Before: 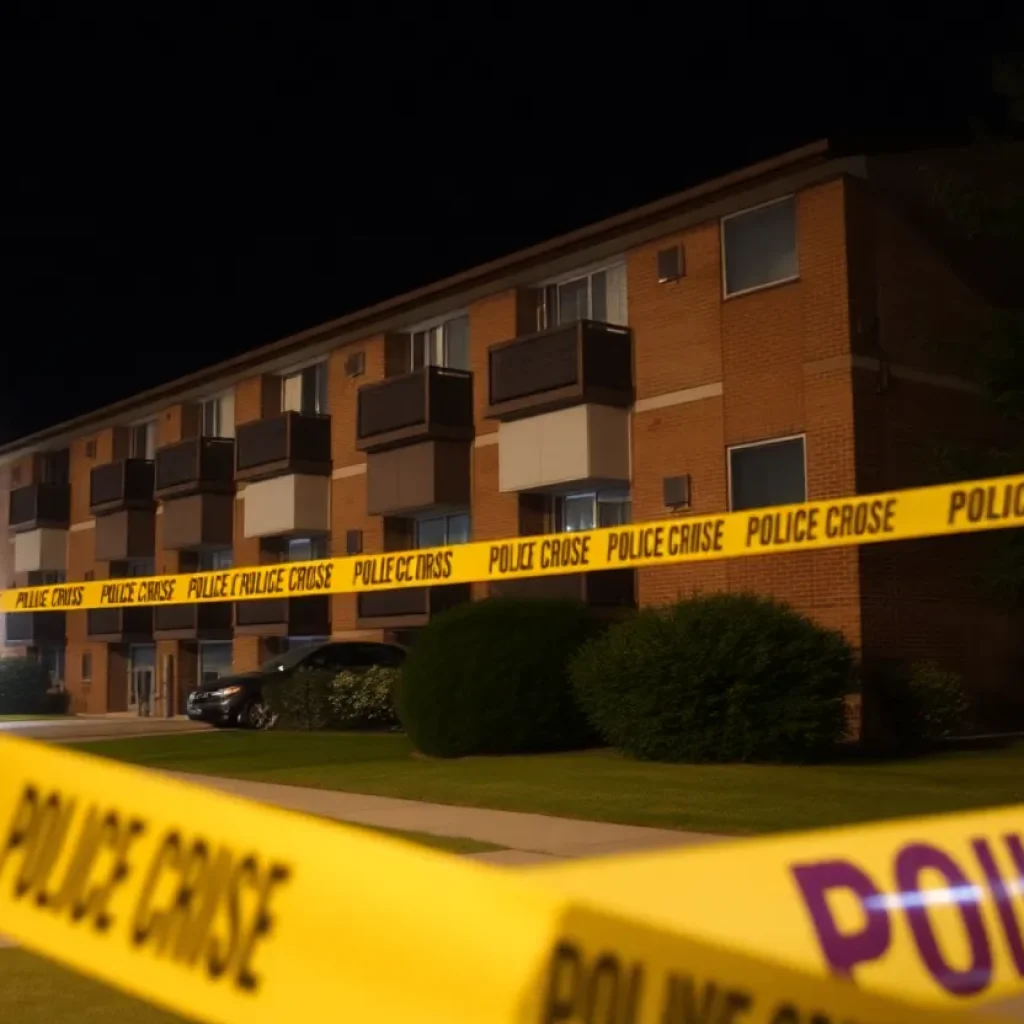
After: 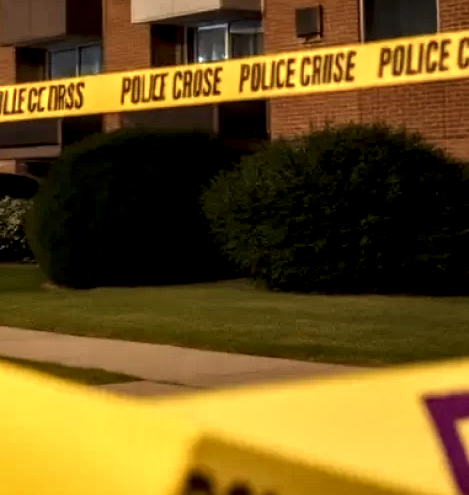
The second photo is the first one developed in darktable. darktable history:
color balance: output saturation 98.5%
local contrast: highlights 19%, detail 186%
crop: left 35.976%, top 45.819%, right 18.162%, bottom 5.807%
shadows and highlights: shadows -10, white point adjustment 1.5, highlights 10
